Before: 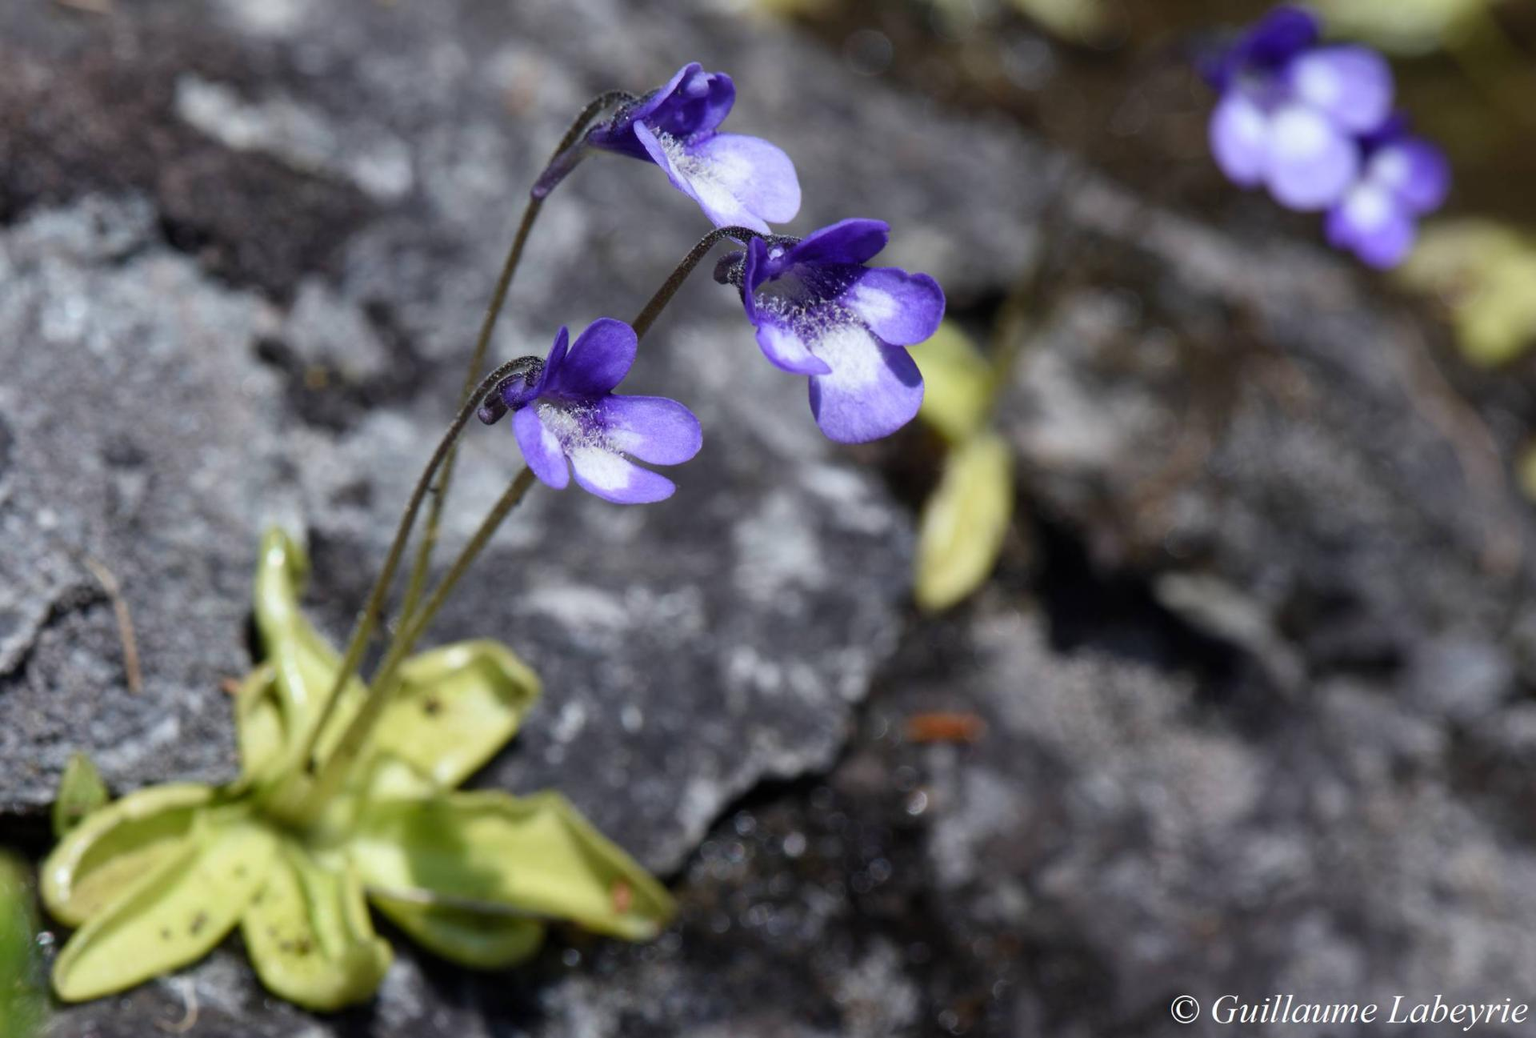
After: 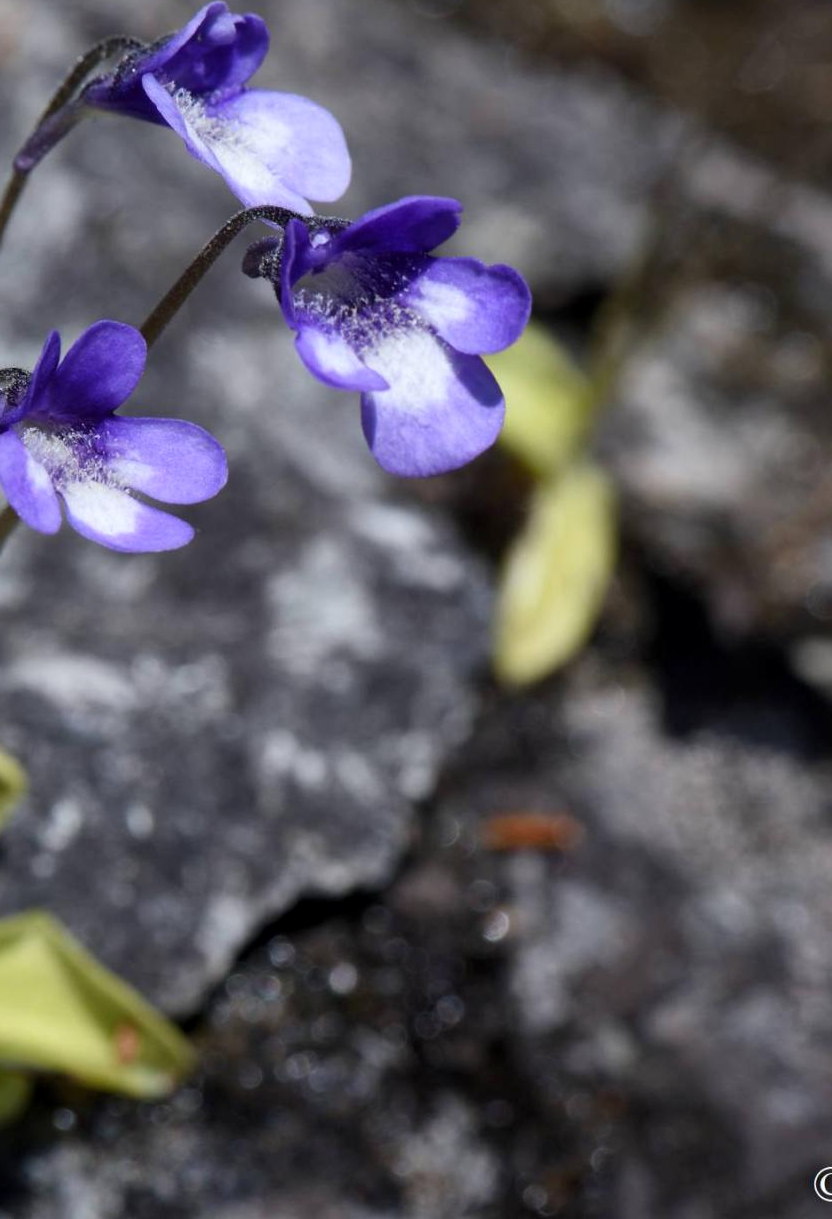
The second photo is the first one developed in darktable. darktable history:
crop: left 33.902%, top 5.992%, right 22.743%
local contrast: mode bilateral grid, contrast 21, coarseness 50, detail 119%, midtone range 0.2
